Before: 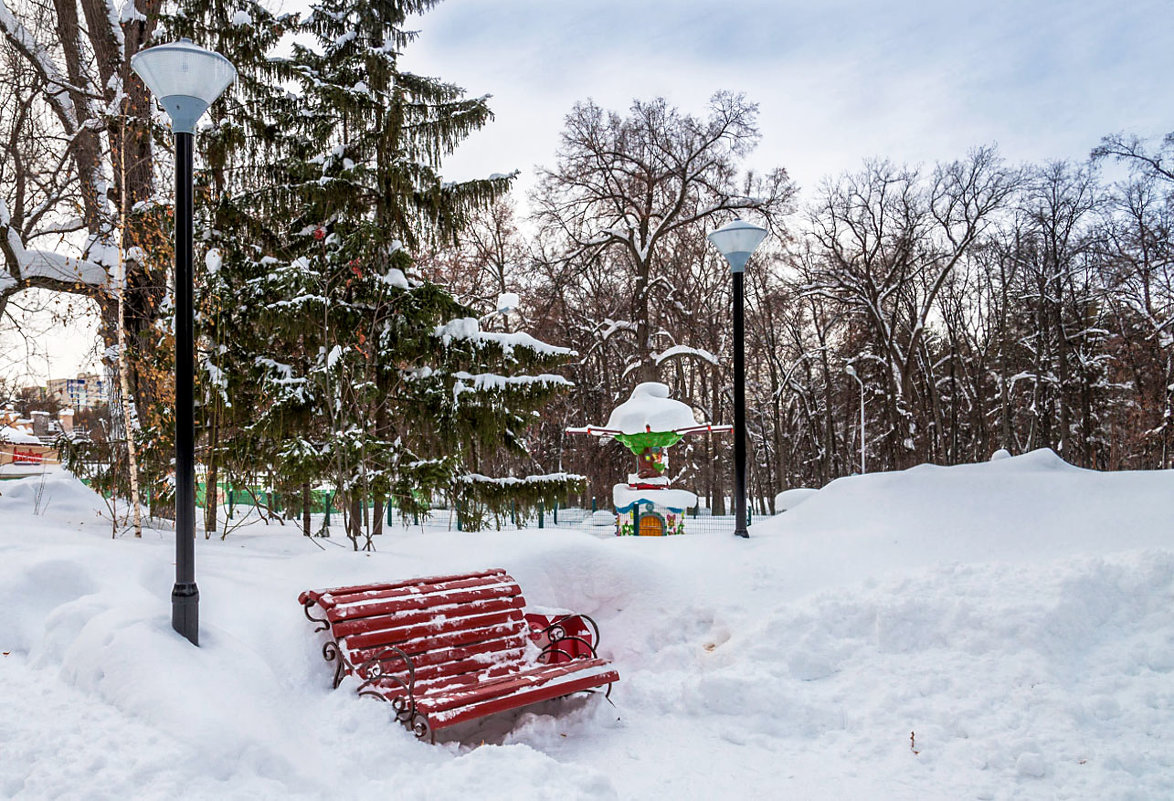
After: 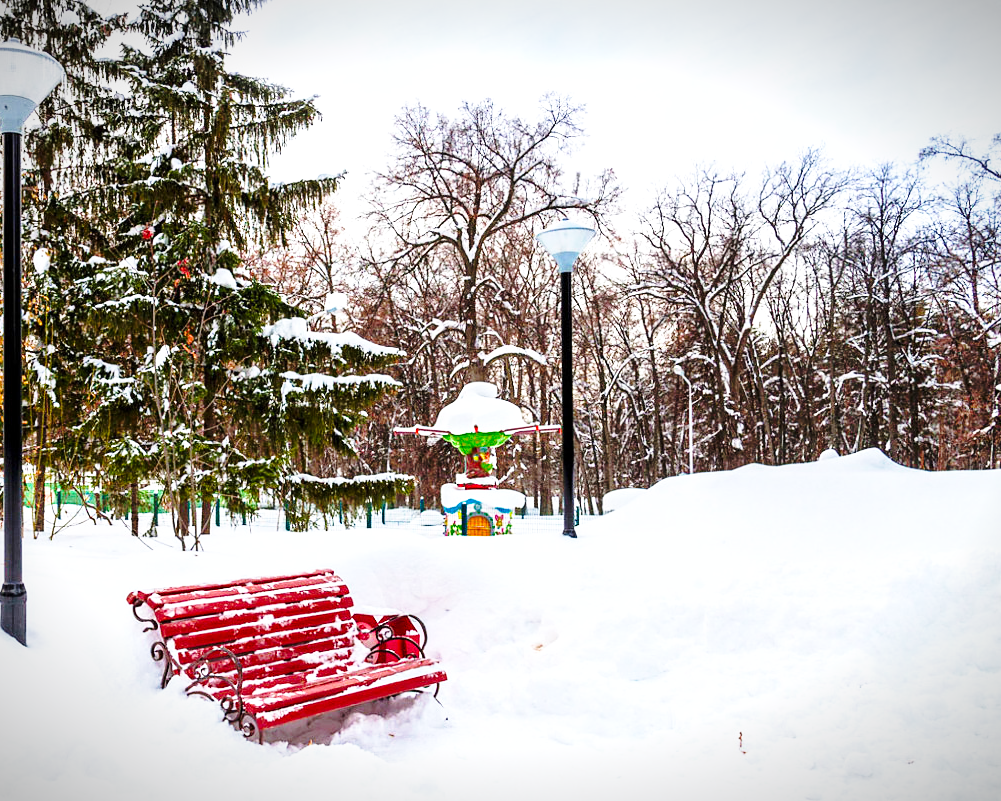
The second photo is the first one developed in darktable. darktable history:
base curve: curves: ch0 [(0, 0) (0.036, 0.037) (0.121, 0.228) (0.46, 0.76) (0.859, 0.983) (1, 1)], preserve colors none
vignetting: fall-off start 100.6%, width/height ratio 1.307
crop and rotate: left 14.685%
exposure: exposure 0.739 EV, compensate exposure bias true, compensate highlight preservation false
color balance rgb: perceptual saturation grading › global saturation 18.263%, global vibrance 20%
